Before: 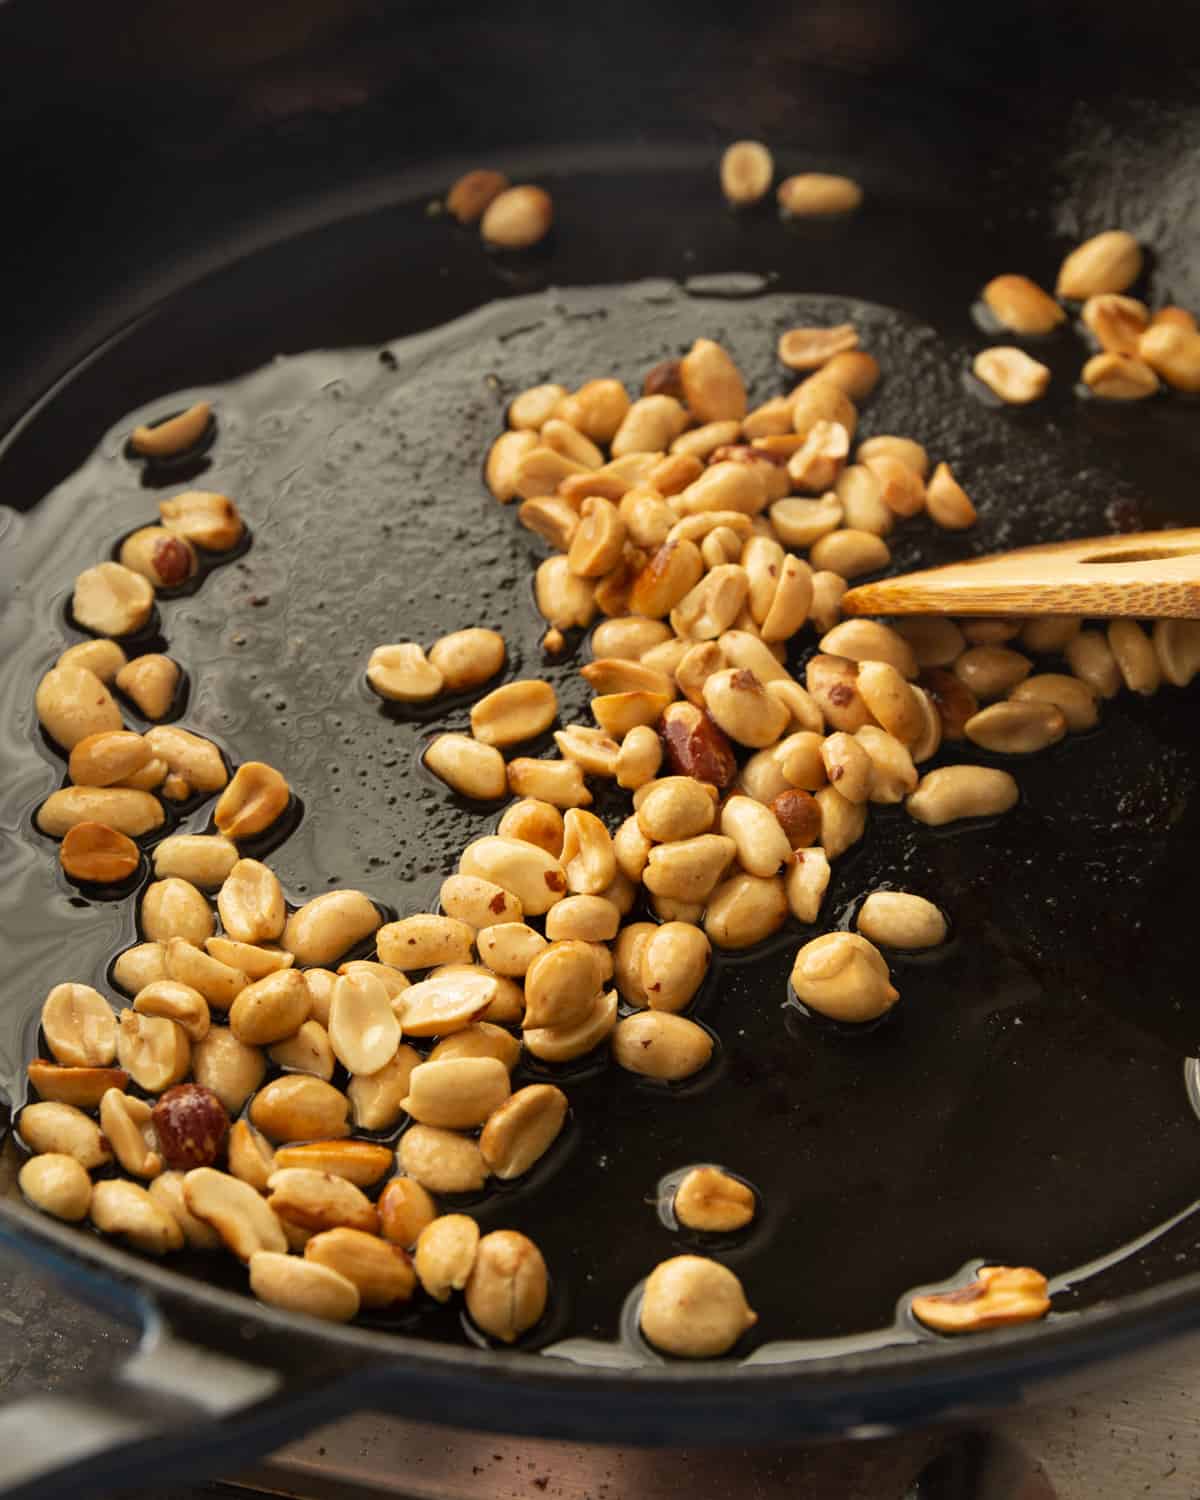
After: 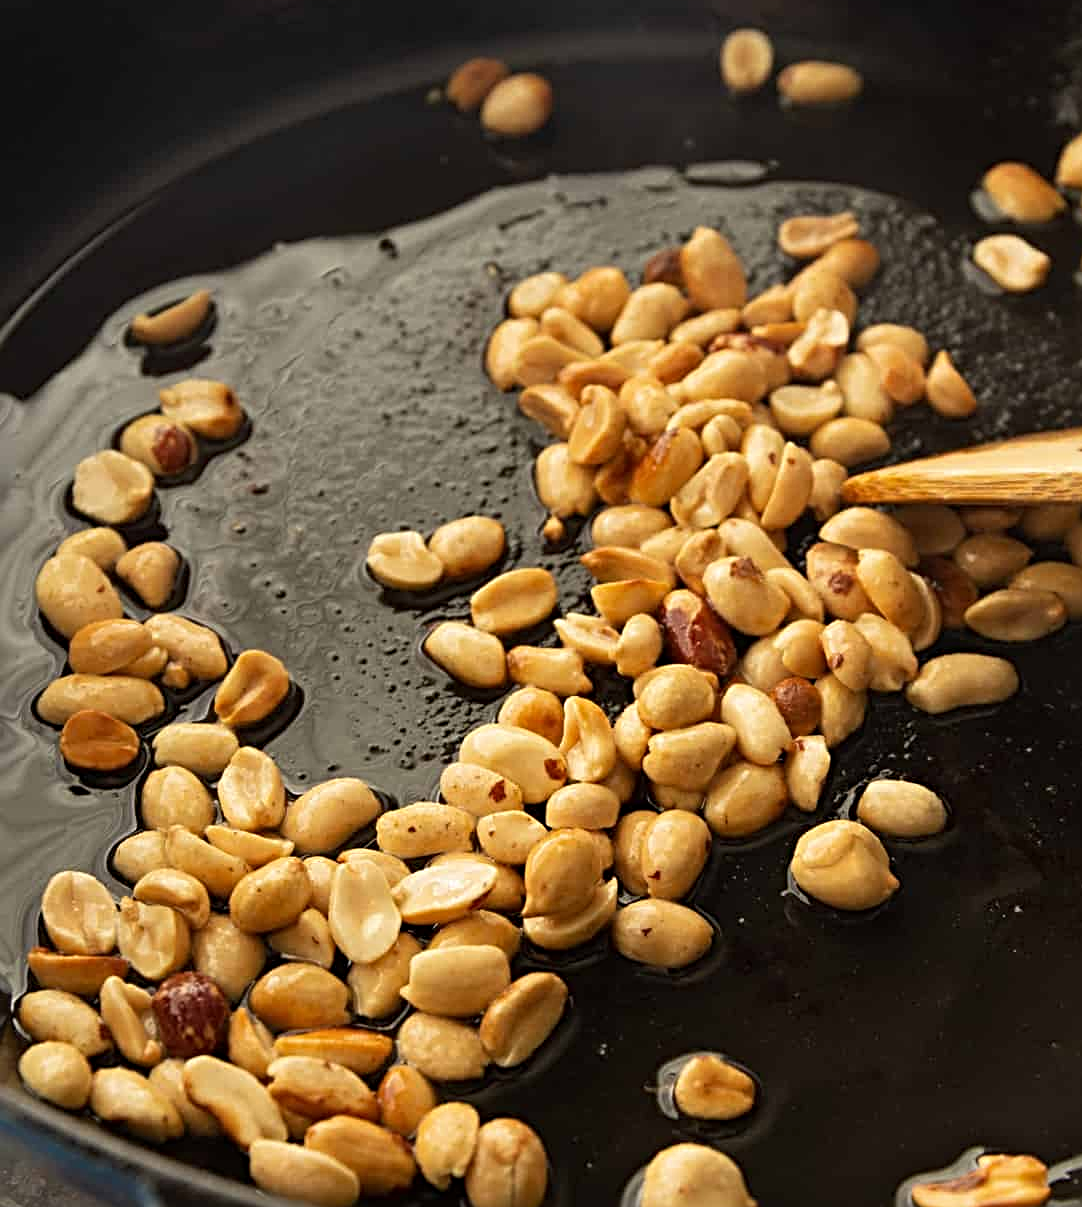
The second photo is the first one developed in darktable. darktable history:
crop: top 7.515%, right 9.762%, bottom 12.006%
sharpen: radius 3.977
